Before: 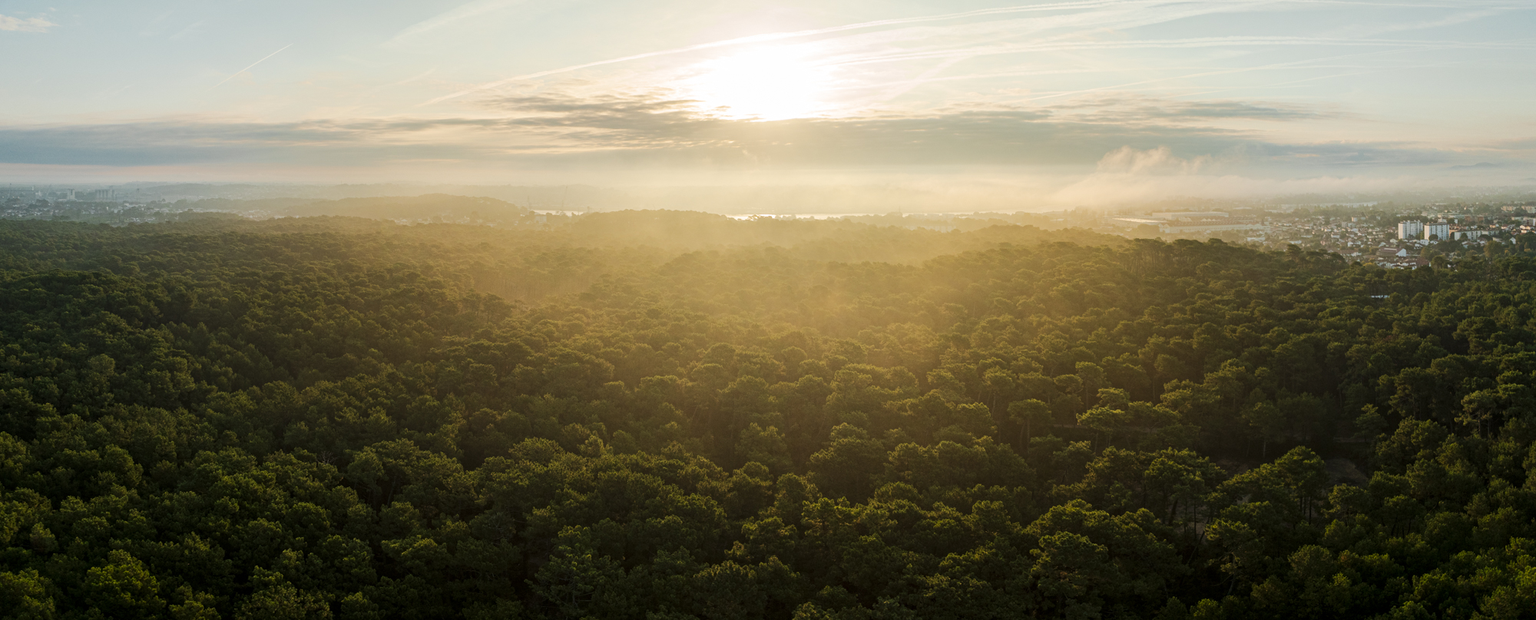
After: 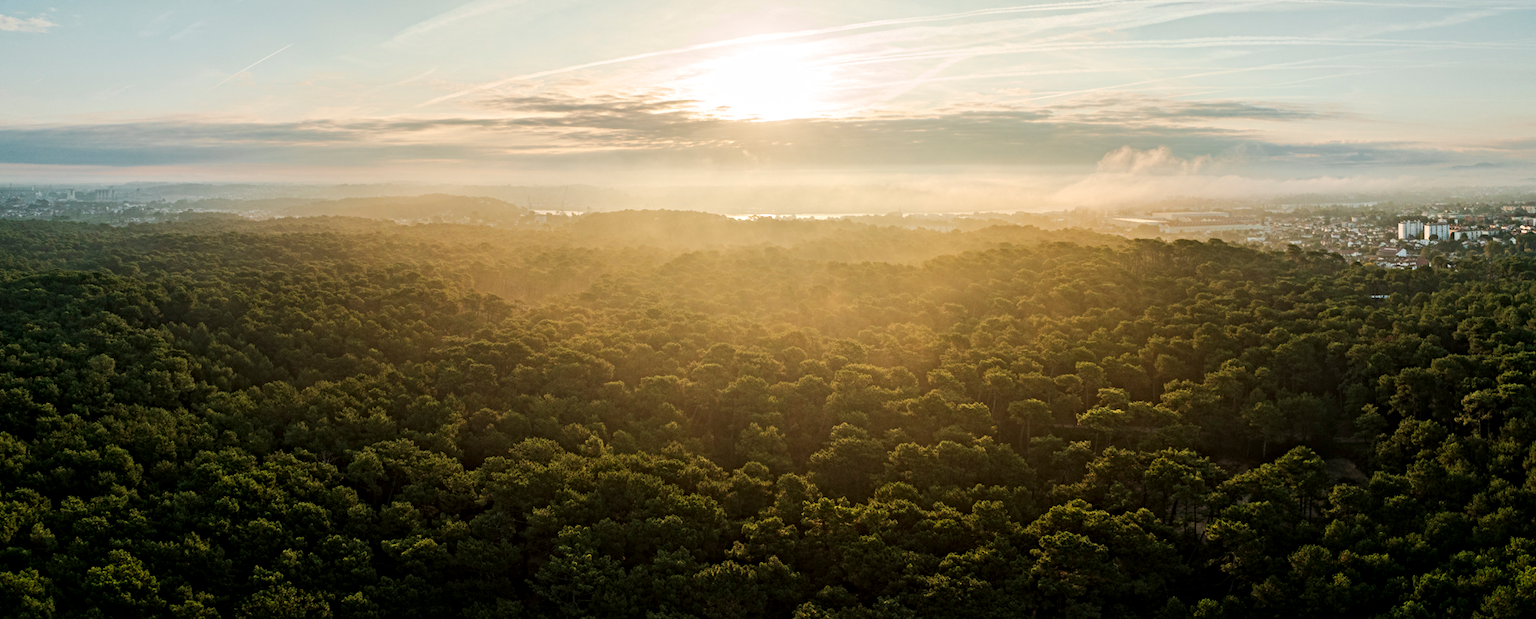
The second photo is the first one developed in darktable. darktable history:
contrast equalizer: octaves 7, y [[0.5, 0.501, 0.525, 0.597, 0.58, 0.514], [0.5 ×6], [0.5 ×6], [0 ×6], [0 ×6]]
